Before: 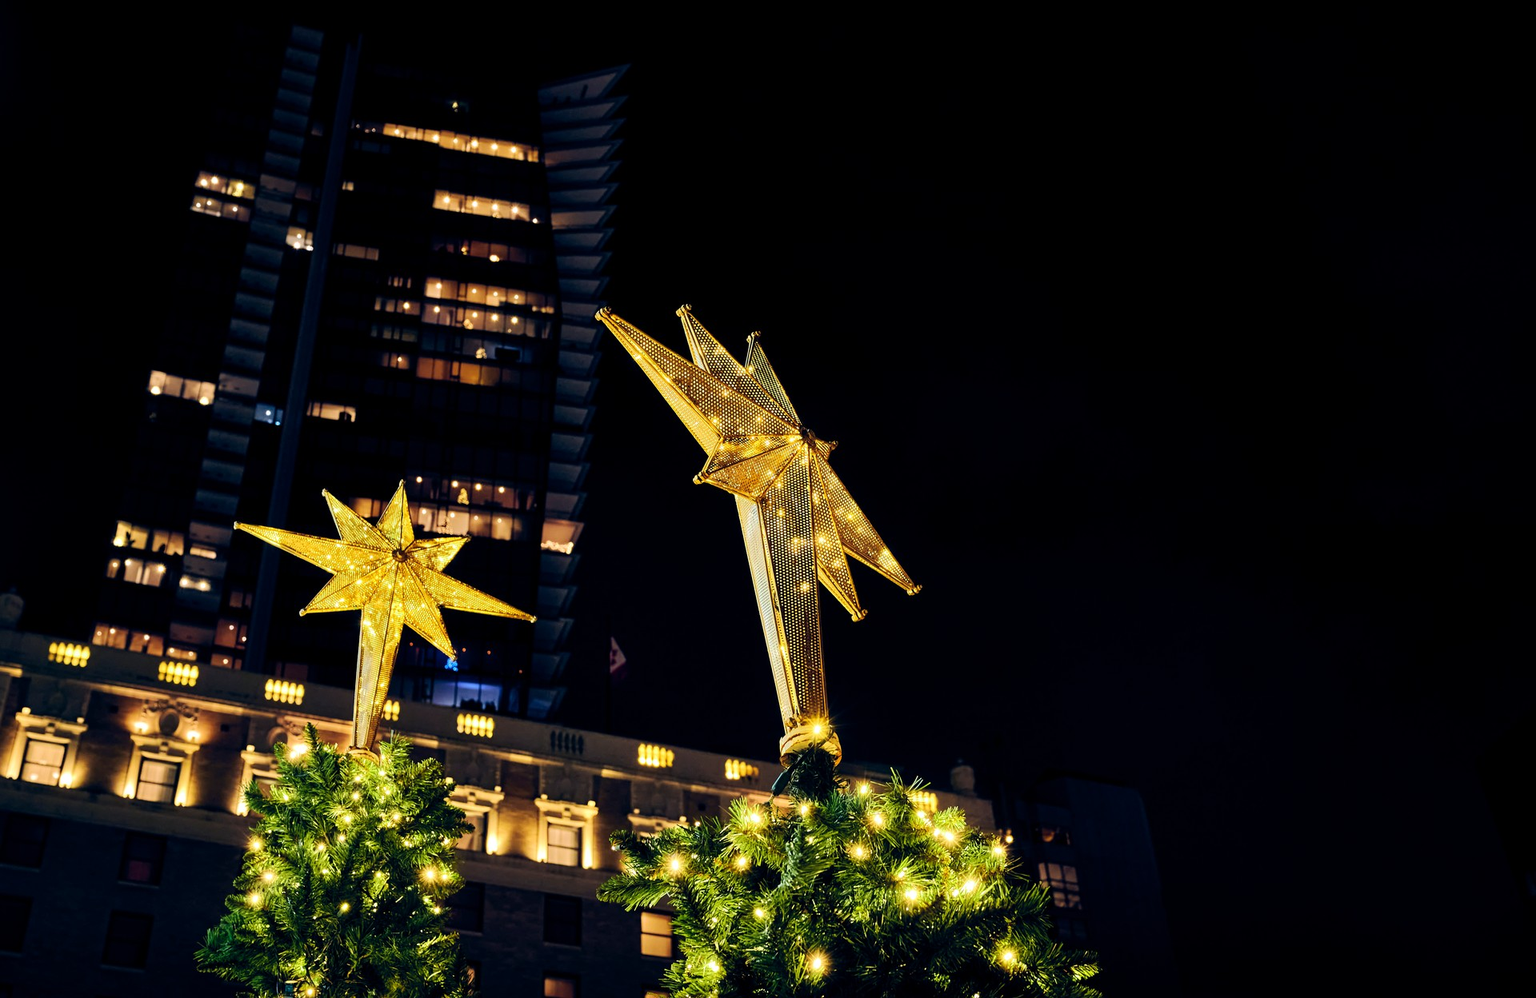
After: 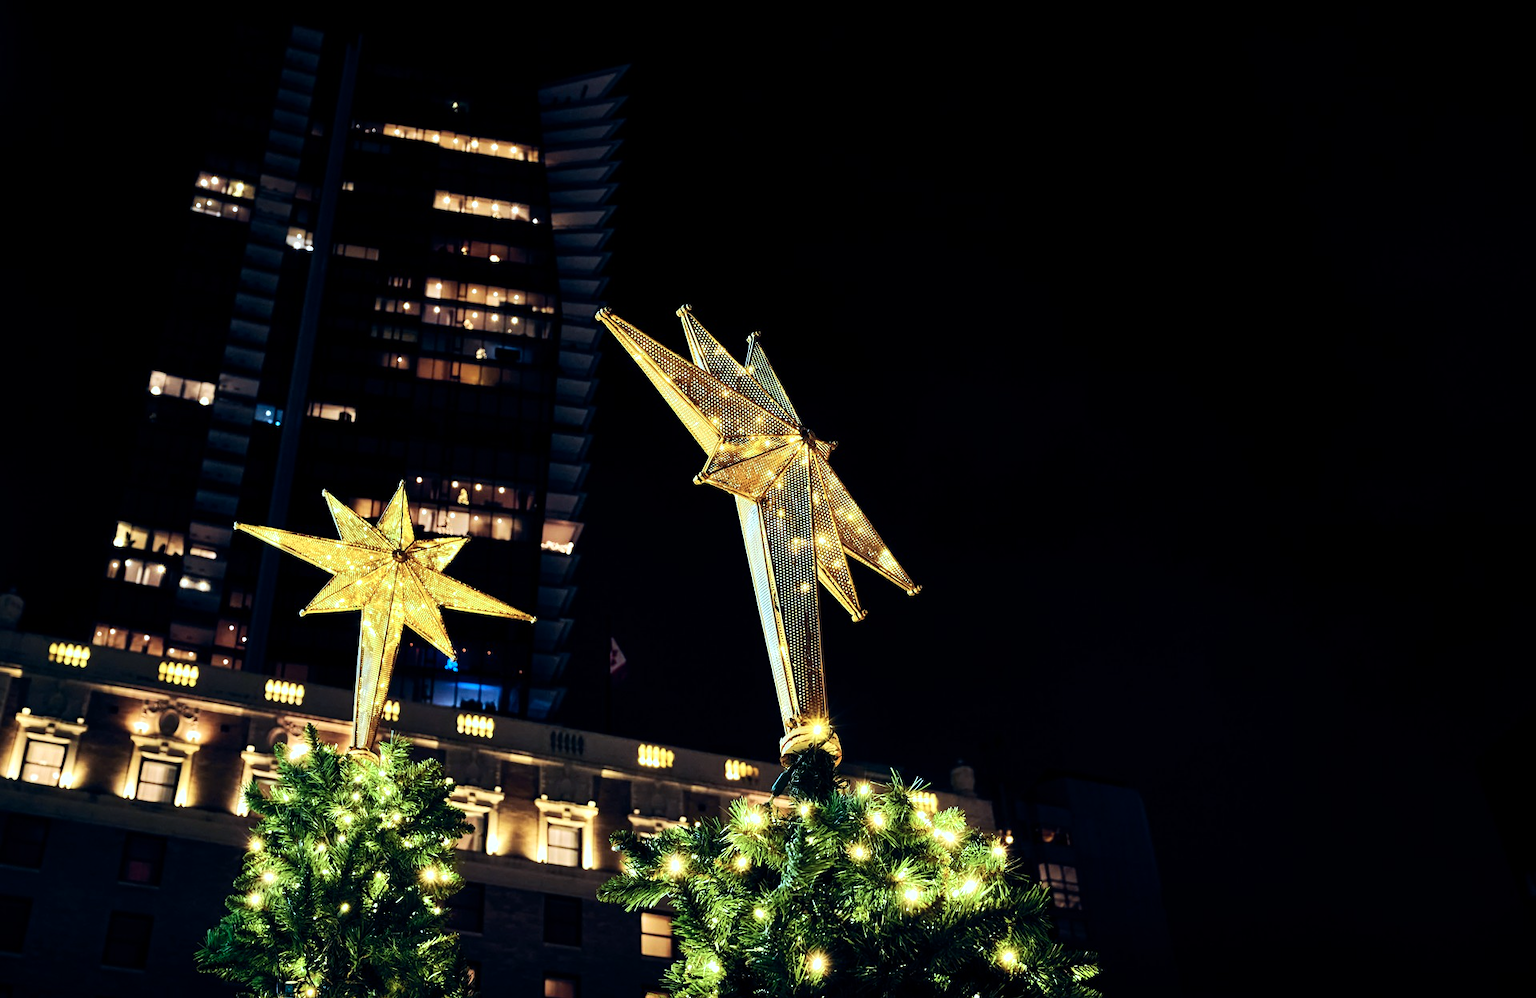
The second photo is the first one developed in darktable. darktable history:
color correction: highlights a* -9.73, highlights b* -21.22
tone equalizer: -8 EV -0.417 EV, -7 EV -0.389 EV, -6 EV -0.333 EV, -5 EV -0.222 EV, -3 EV 0.222 EV, -2 EV 0.333 EV, -1 EV 0.389 EV, +0 EV 0.417 EV, edges refinement/feathering 500, mask exposure compensation -1.57 EV, preserve details no
